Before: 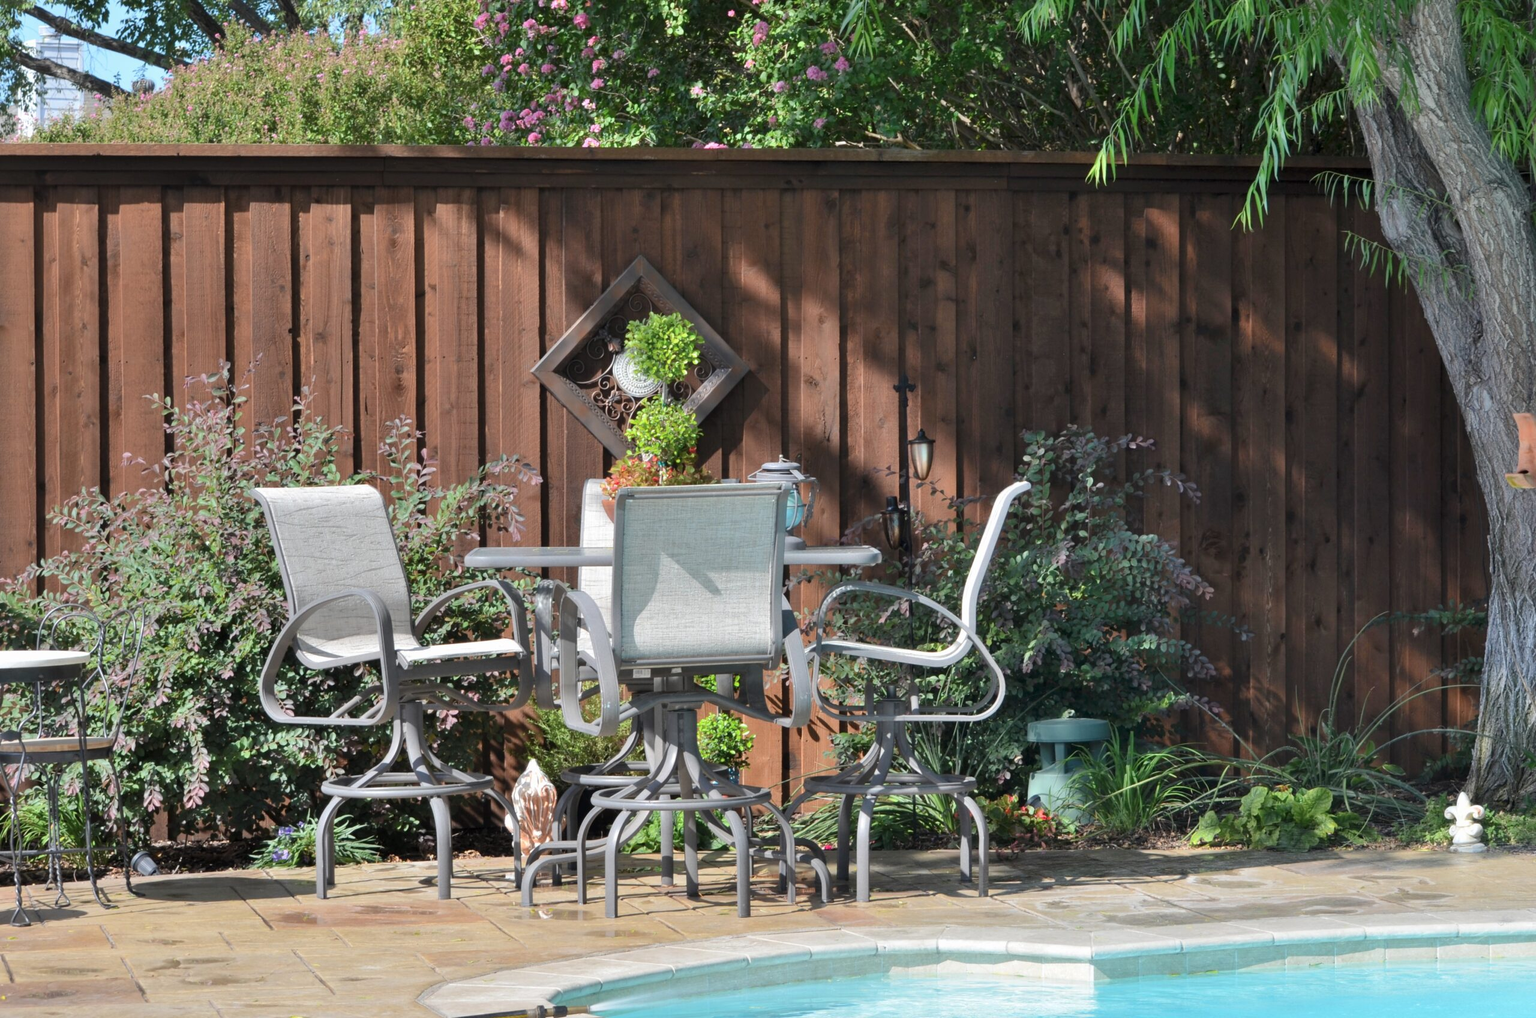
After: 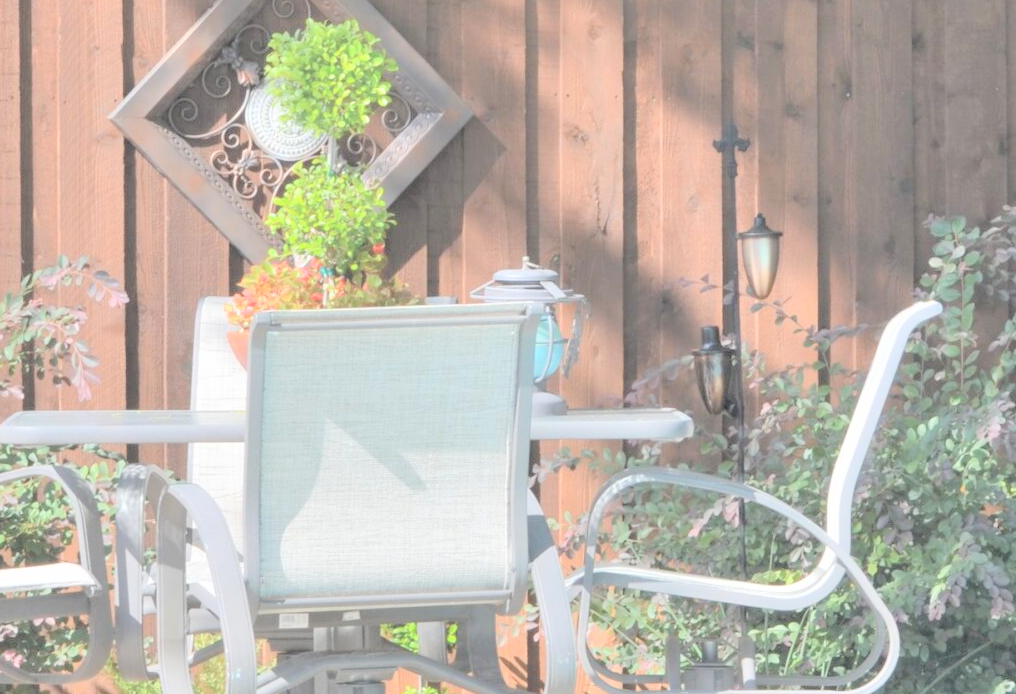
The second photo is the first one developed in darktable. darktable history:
crop: left 30.315%, top 29.561%, right 29.96%, bottom 29.481%
contrast brightness saturation: brightness 0.992
